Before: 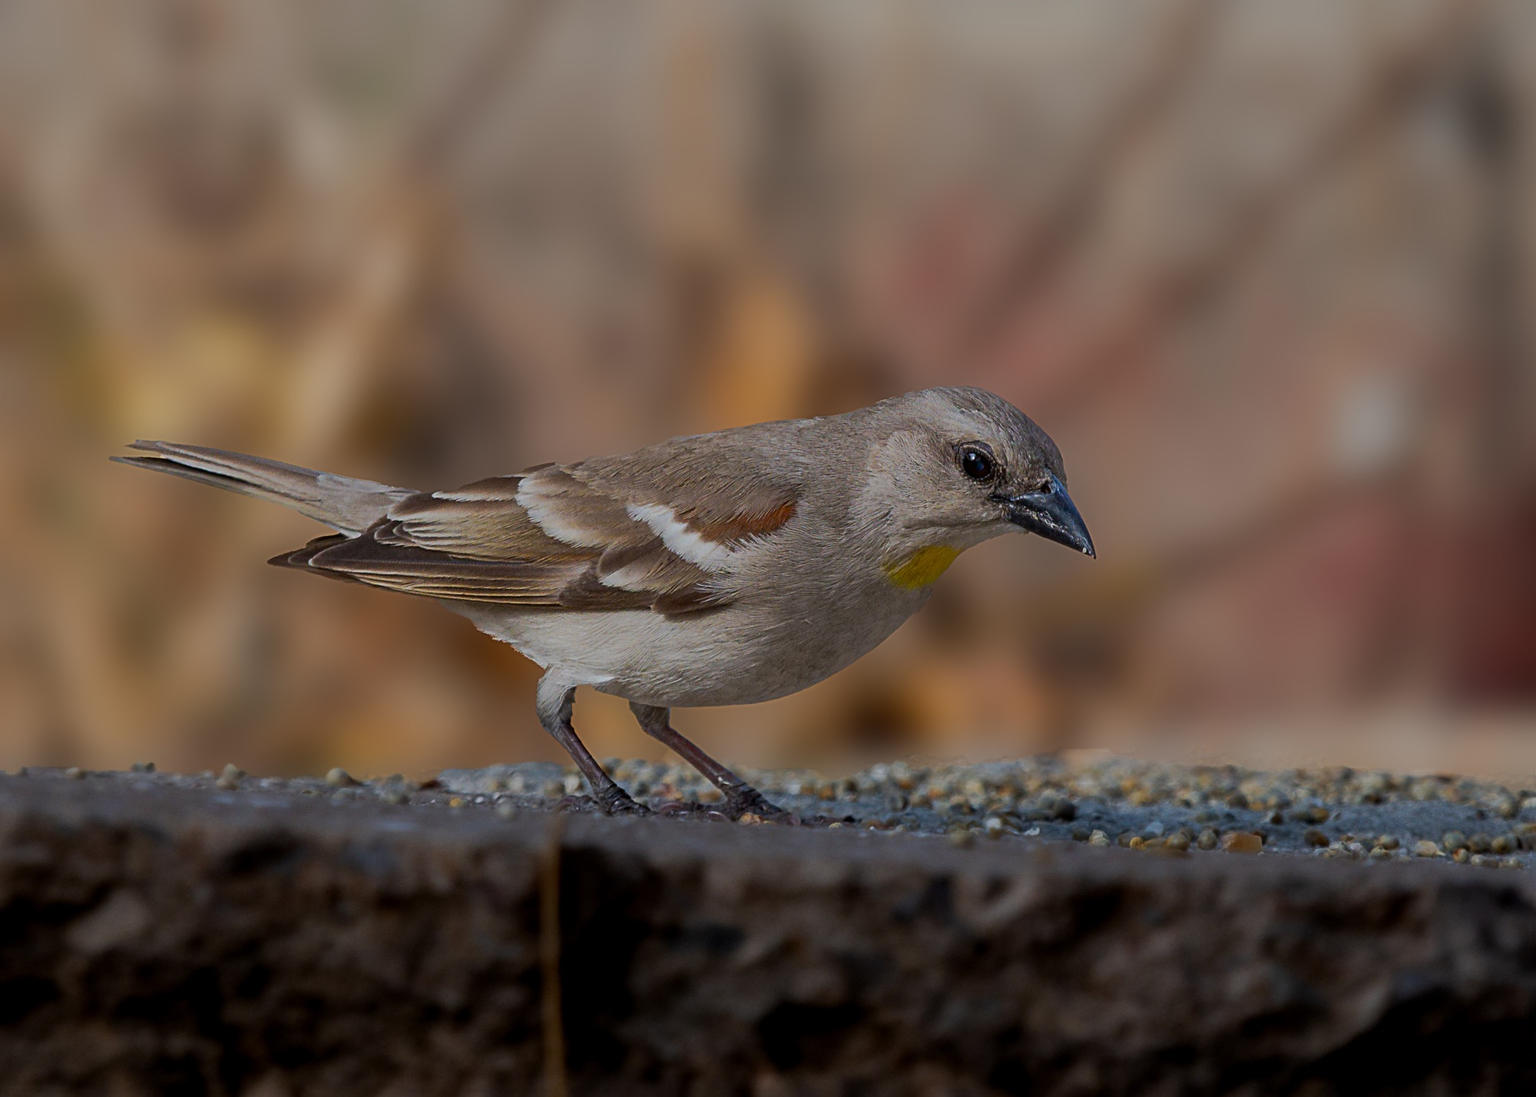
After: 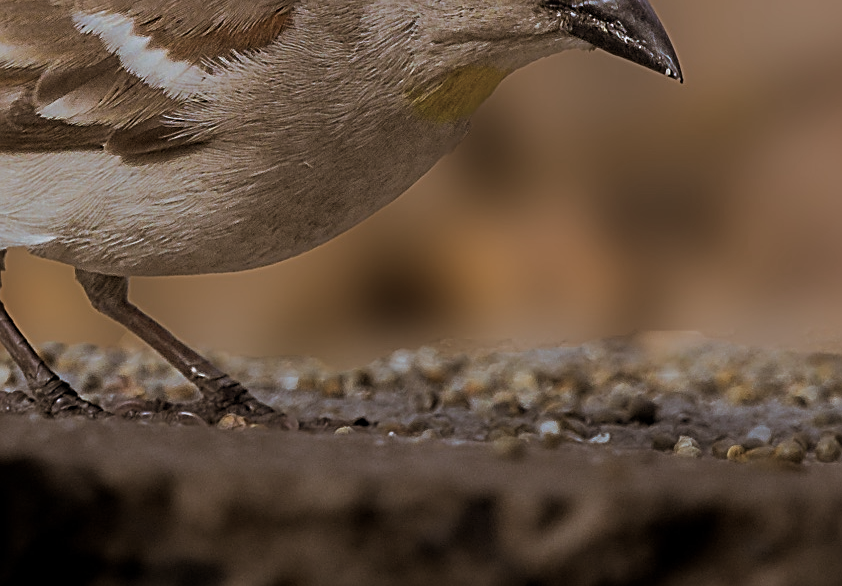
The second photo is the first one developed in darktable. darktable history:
sharpen: on, module defaults
split-toning: shadows › hue 32.4°, shadows › saturation 0.51, highlights › hue 180°, highlights › saturation 0, balance -60.17, compress 55.19%
crop: left 37.221%, top 45.169%, right 20.63%, bottom 13.777%
